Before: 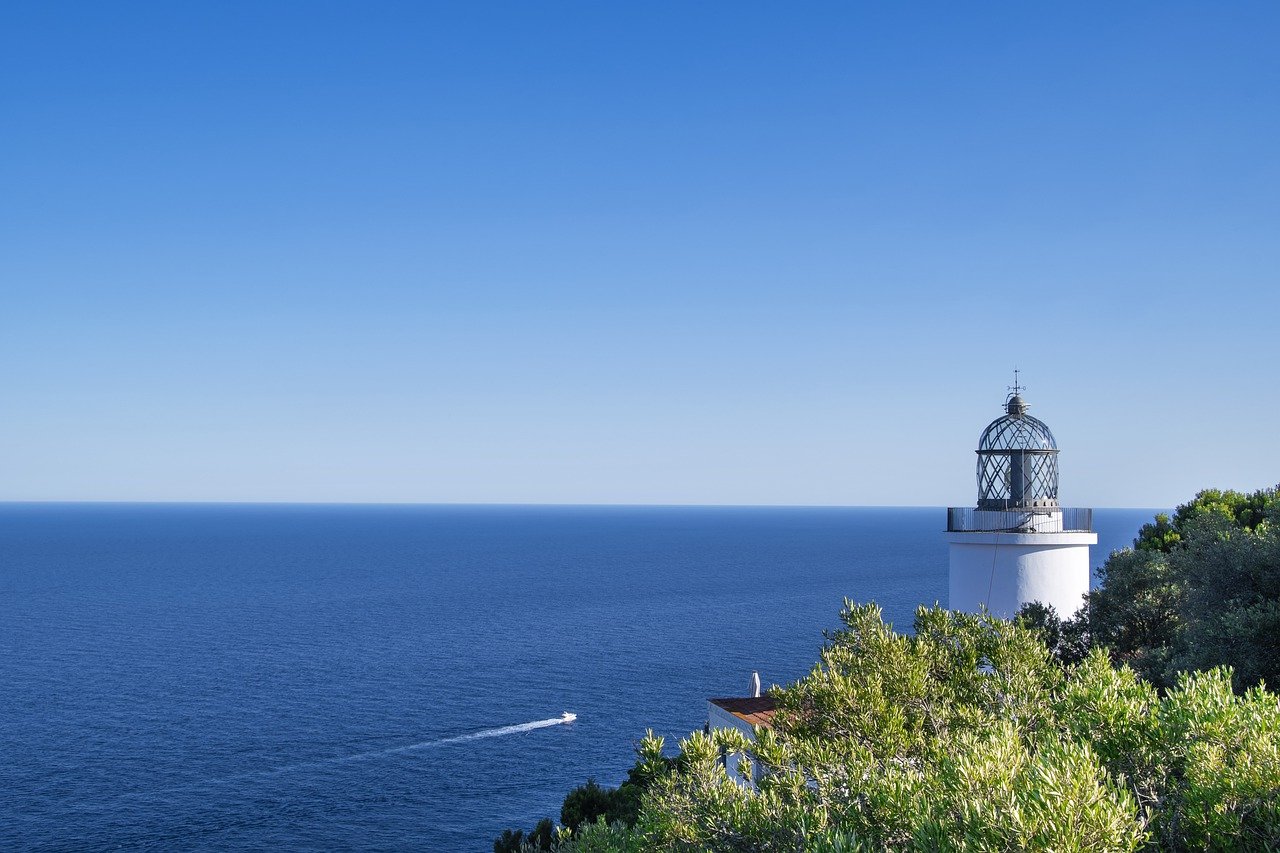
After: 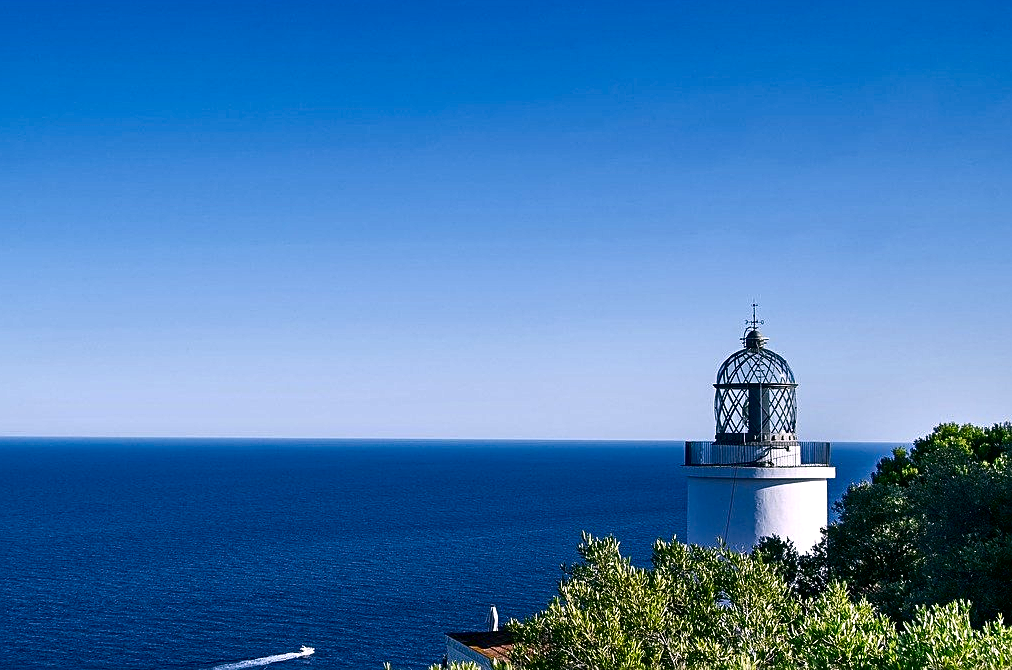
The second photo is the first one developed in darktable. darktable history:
color calibration: illuminant as shot in camera, x 0.358, y 0.373, temperature 4628.91 K
contrast brightness saturation: contrast 0.188, brightness -0.222, saturation 0.111
haze removal: compatibility mode true, adaptive false
crop and rotate: left 20.523%, top 7.789%, right 0.362%, bottom 13.599%
color correction: highlights a* 4.17, highlights b* 4.94, shadows a* -7.6, shadows b* 4.66
local contrast: highlights 107%, shadows 100%, detail 120%, midtone range 0.2
sharpen: on, module defaults
